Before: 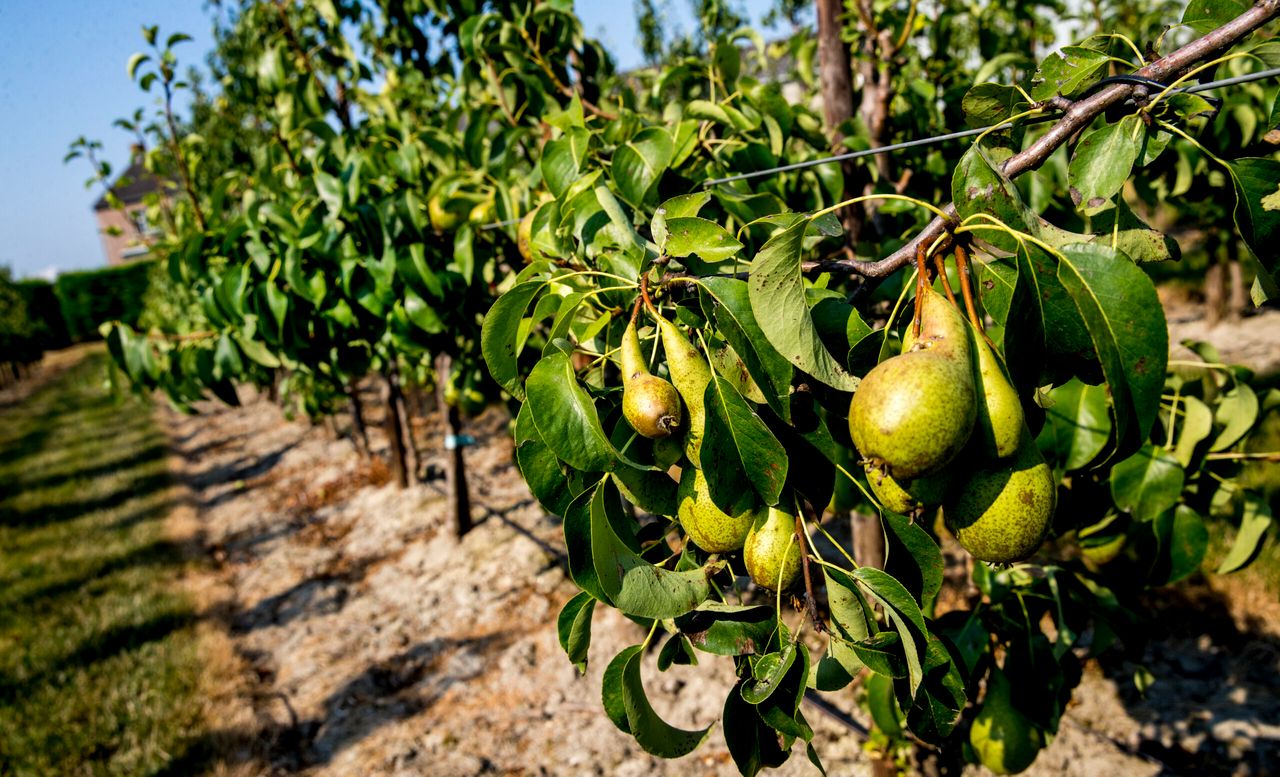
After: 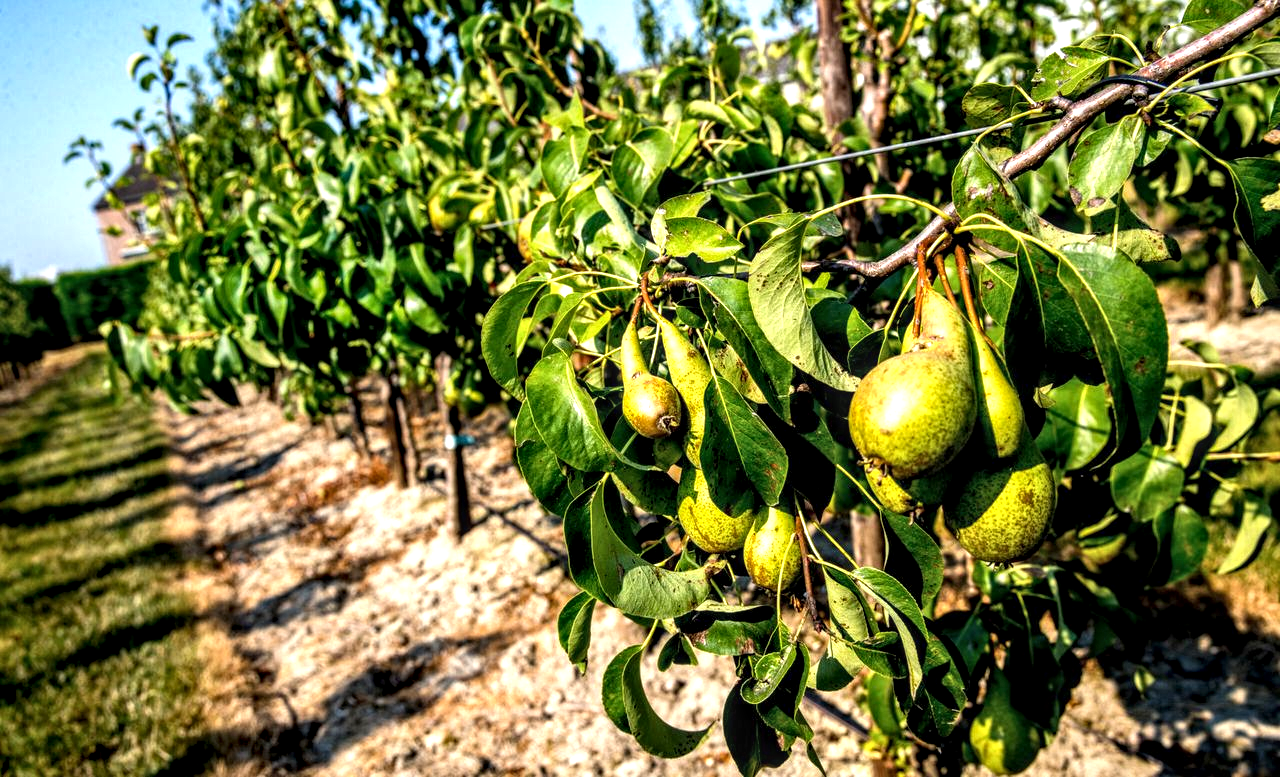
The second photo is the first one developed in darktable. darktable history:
local contrast: detail 150%
exposure: black level correction 0, exposure 0.7 EV, compensate exposure bias true, compensate highlight preservation false
